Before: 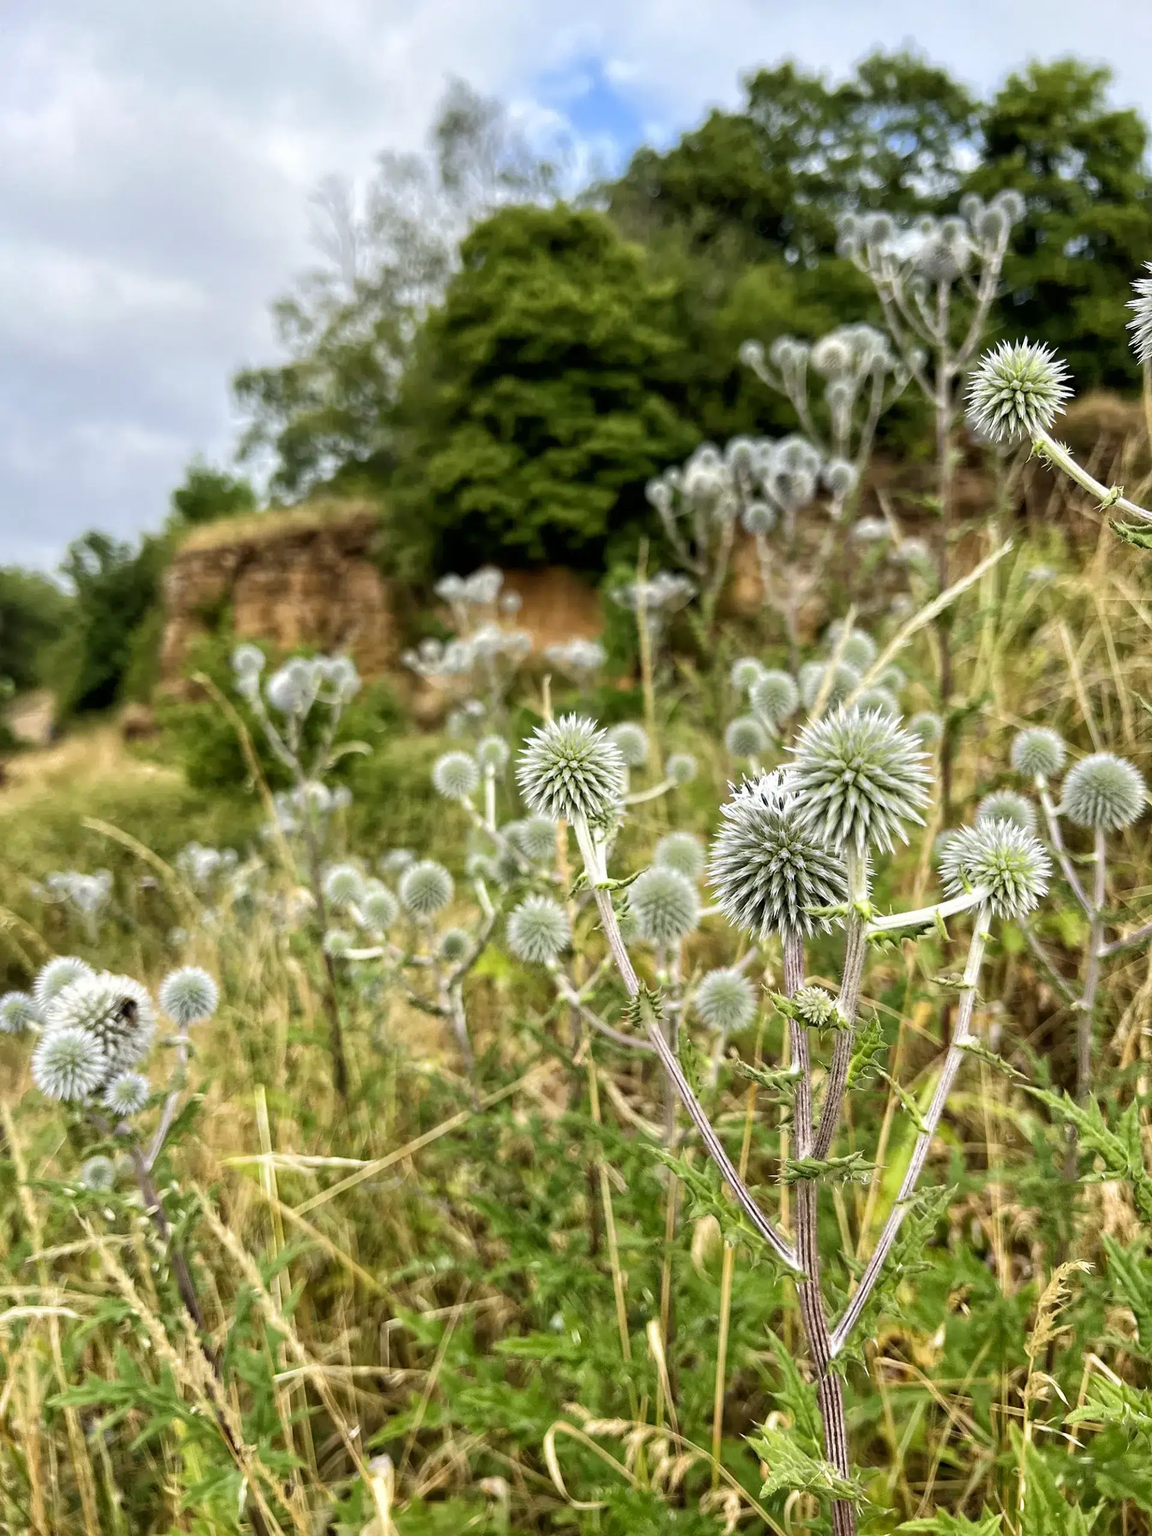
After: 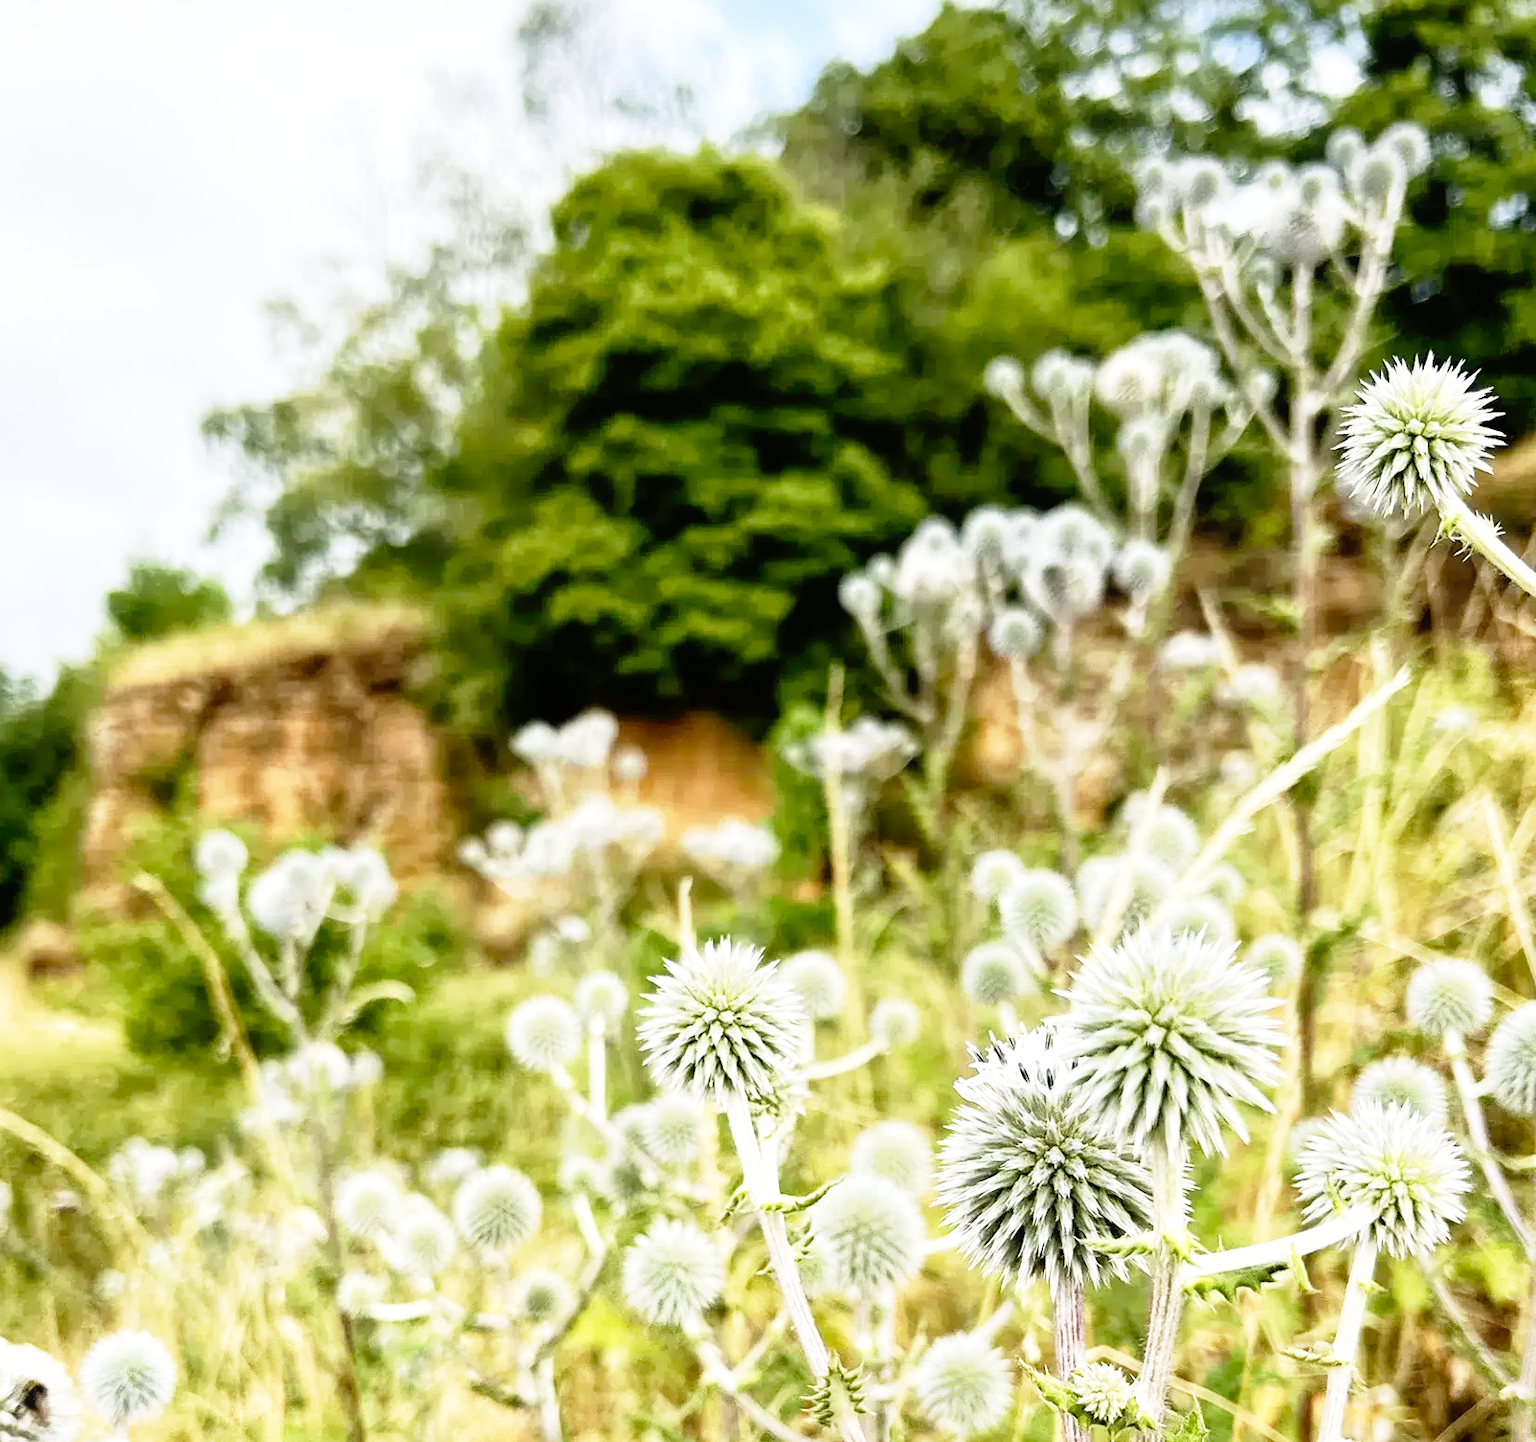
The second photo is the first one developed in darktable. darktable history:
contrast equalizer: octaves 7, y [[0.528, 0.548, 0.563, 0.562, 0.546, 0.526], [0.55 ×6], [0 ×6], [0 ×6], [0 ×6]], mix -0.287
base curve: curves: ch0 [(0, 0) (0.012, 0.01) (0.073, 0.168) (0.31, 0.711) (0.645, 0.957) (1, 1)], preserve colors none
crop and rotate: left 9.261%, top 7.2%, right 5.005%, bottom 32.376%
